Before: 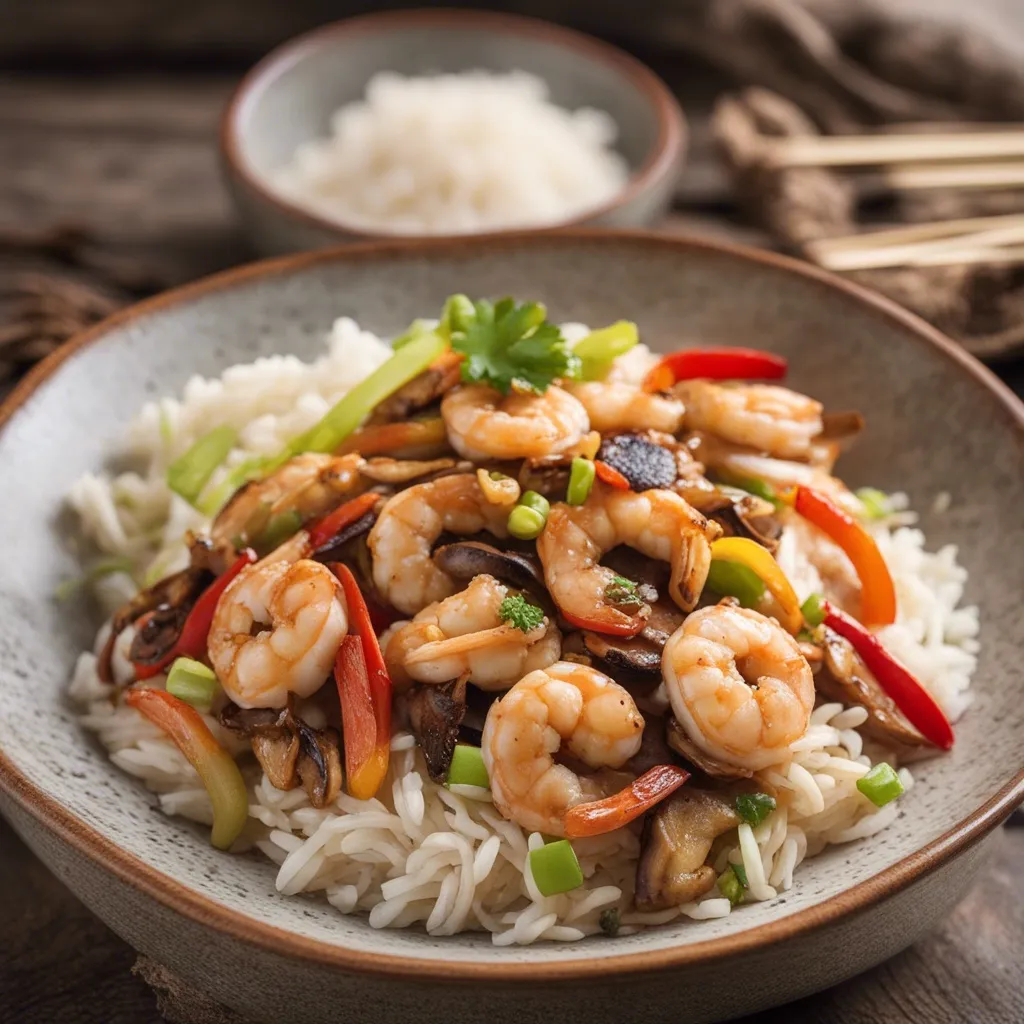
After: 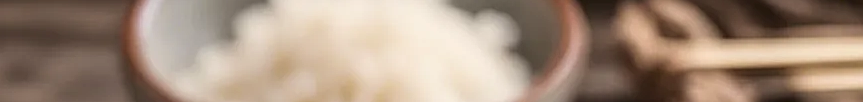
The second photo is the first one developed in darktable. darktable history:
local contrast: on, module defaults
sharpen: on, module defaults
crop and rotate: left 9.644%, top 9.491%, right 6.021%, bottom 80.509%
white balance: red 1.009, blue 0.985
